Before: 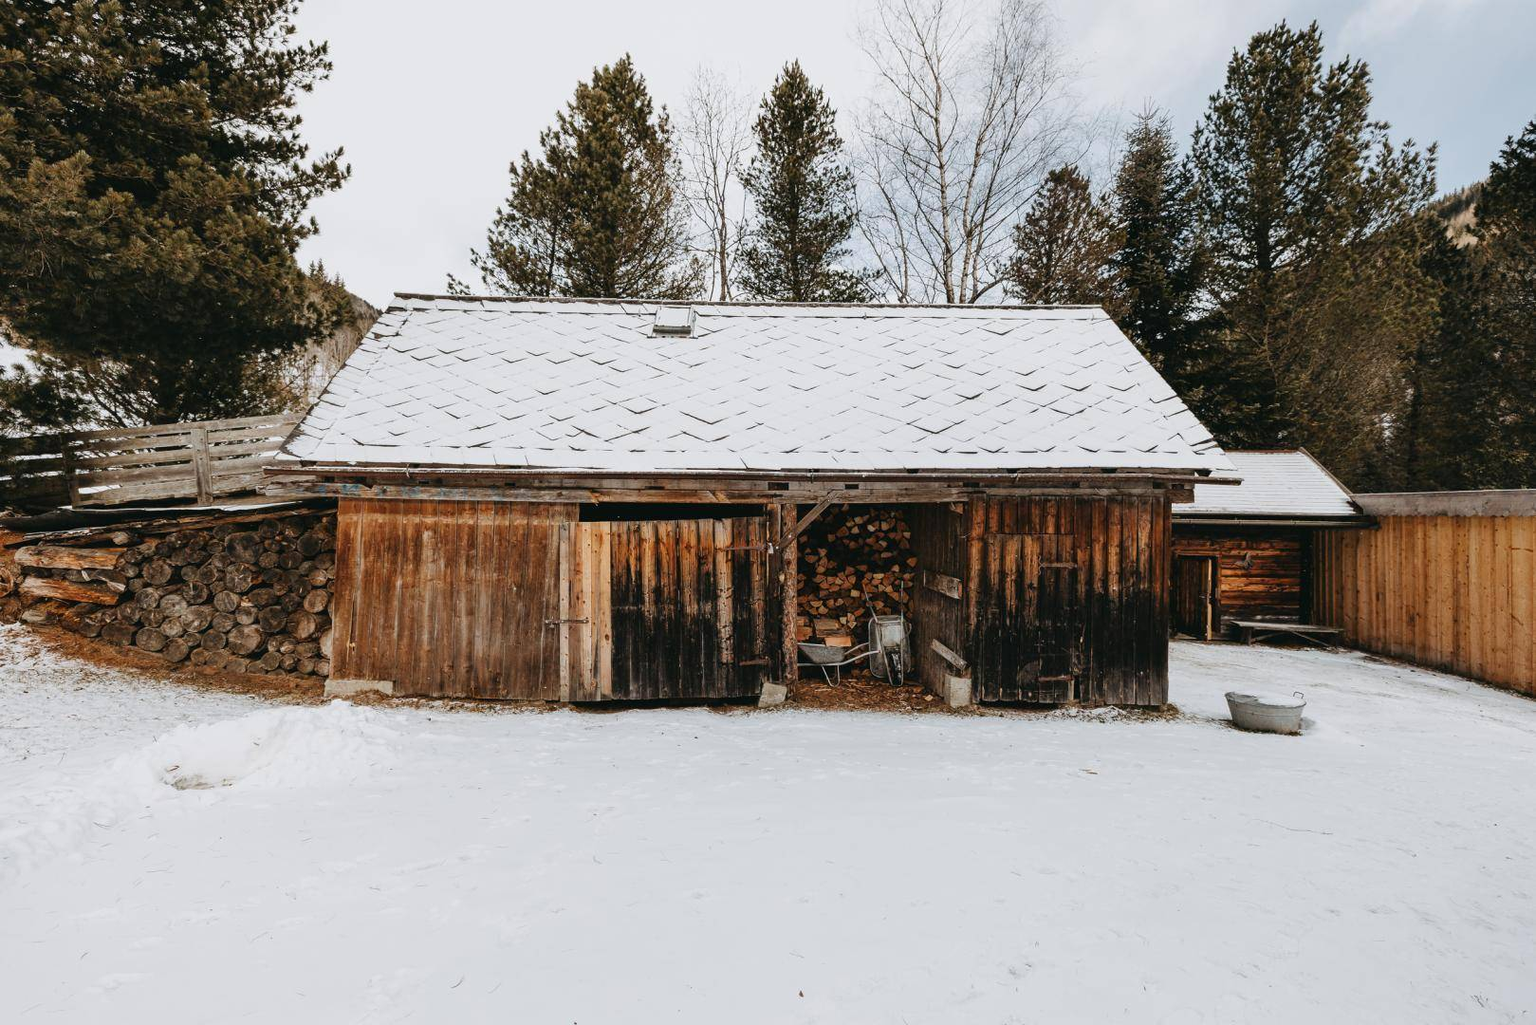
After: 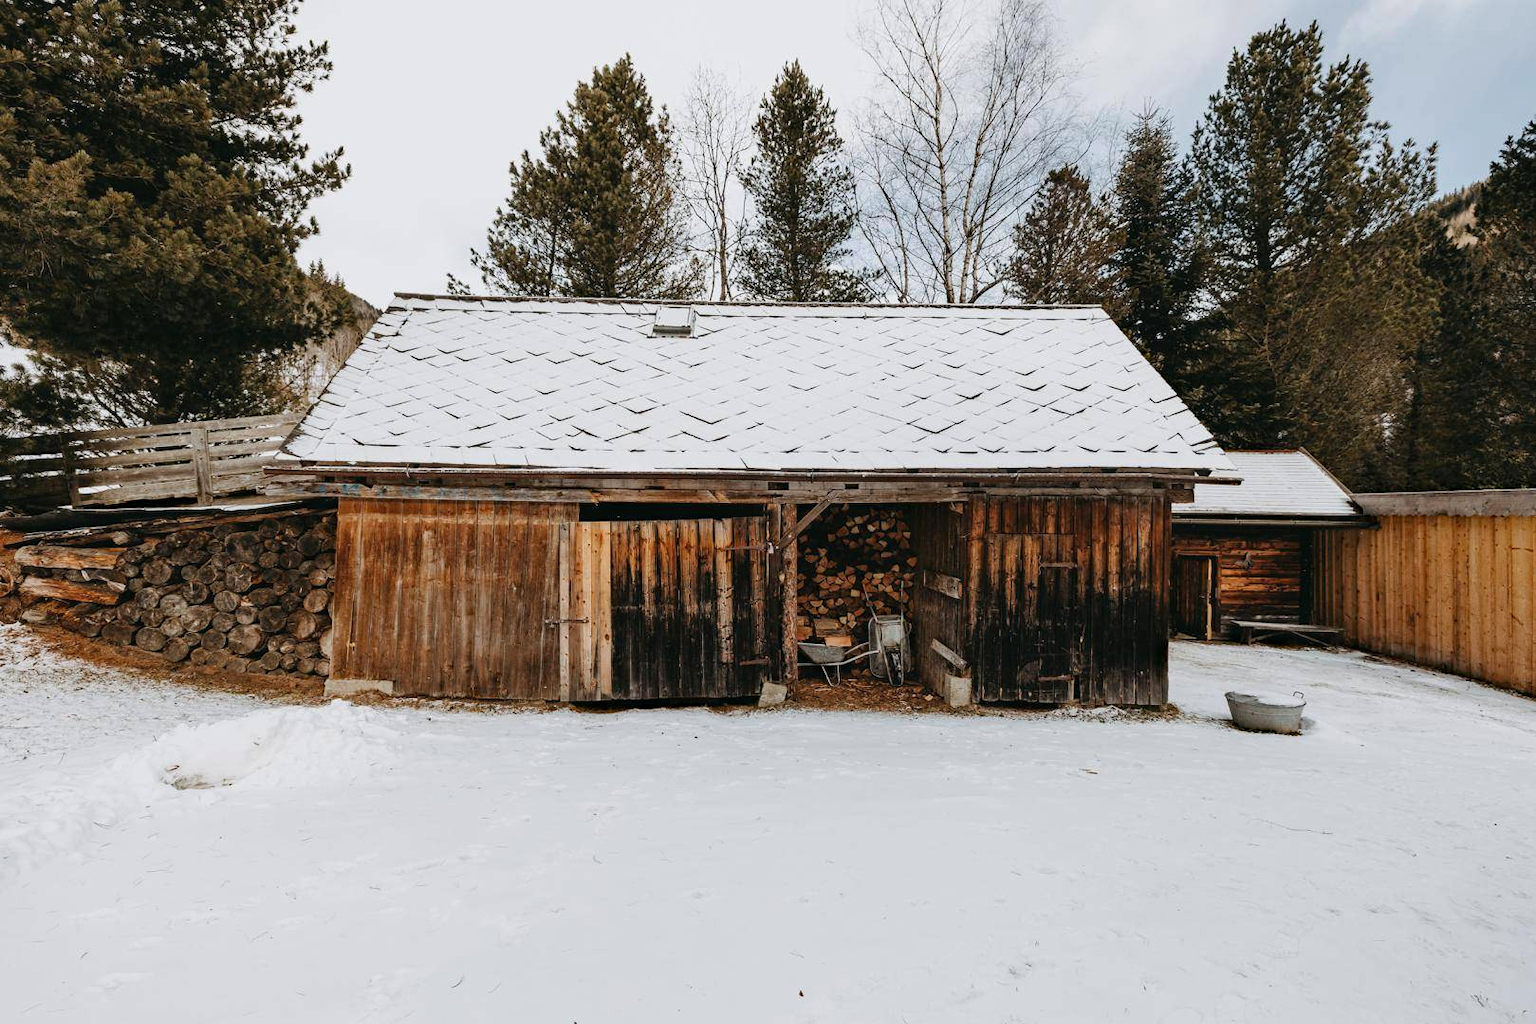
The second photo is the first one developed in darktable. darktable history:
haze removal: strength 0.303, distance 0.249, compatibility mode true, adaptive false
